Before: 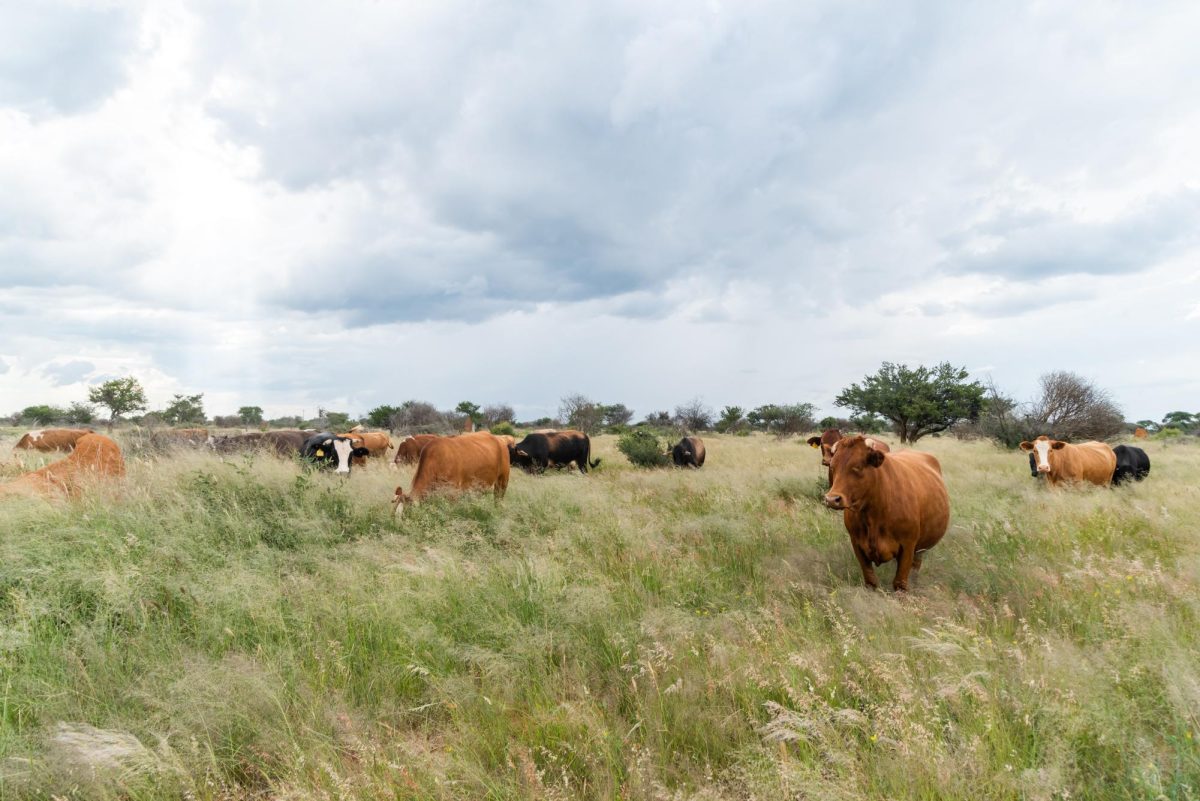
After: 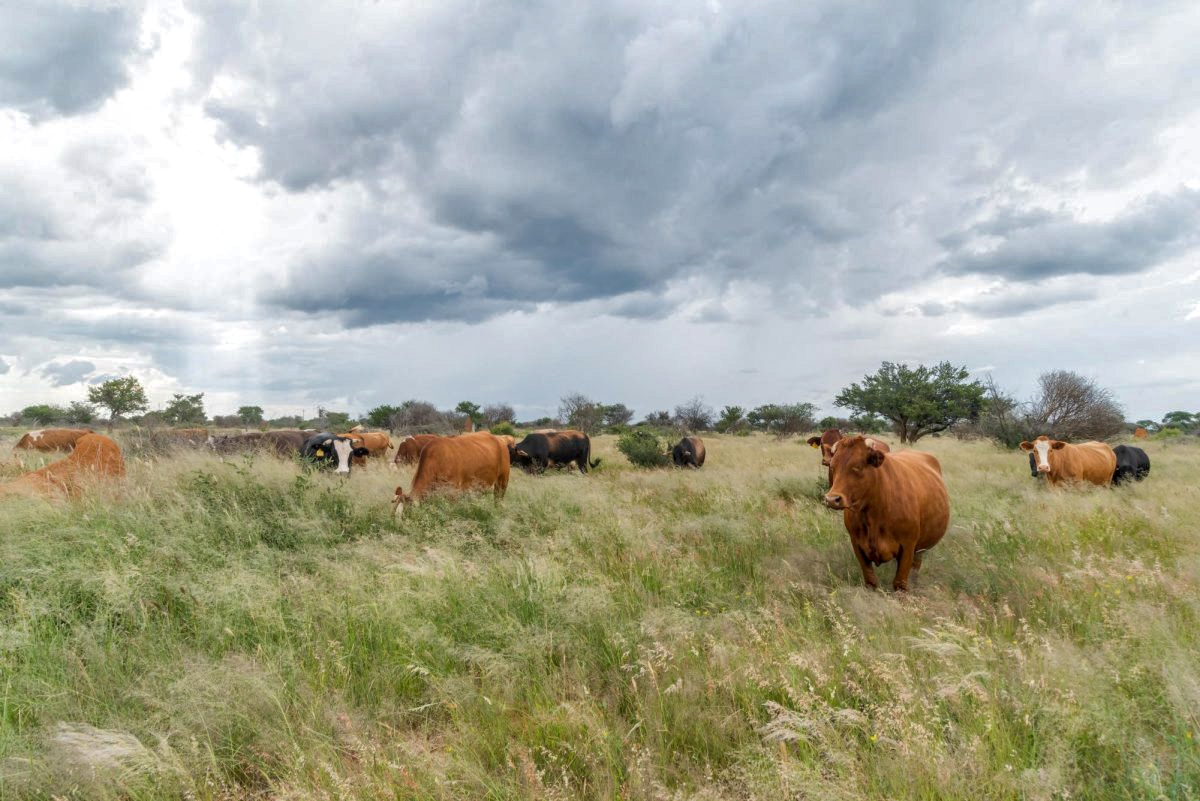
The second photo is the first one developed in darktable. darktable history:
shadows and highlights: shadows 61, highlights -60.06
local contrast: on, module defaults
